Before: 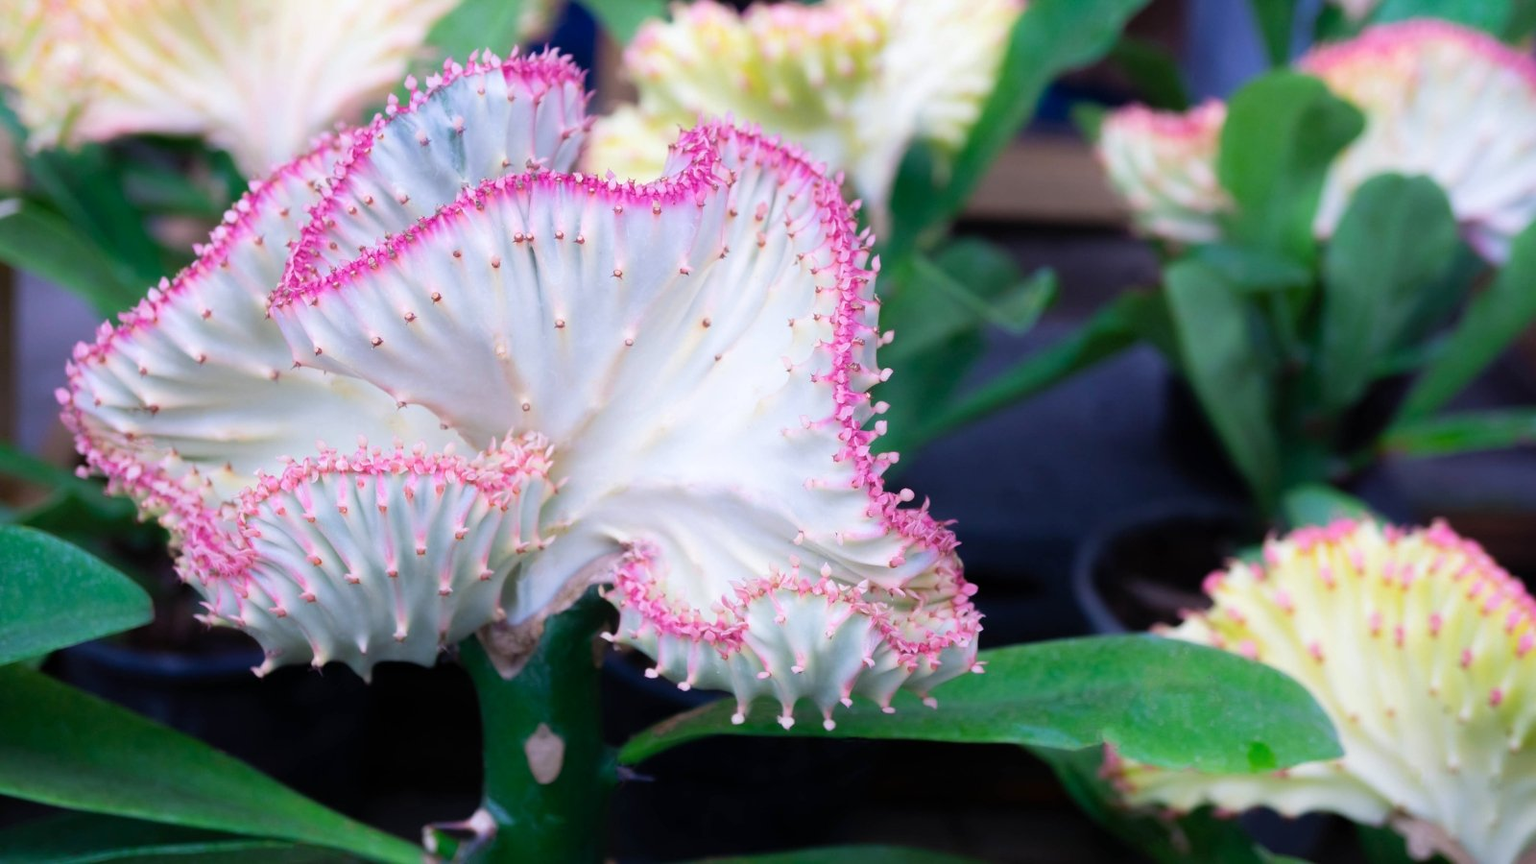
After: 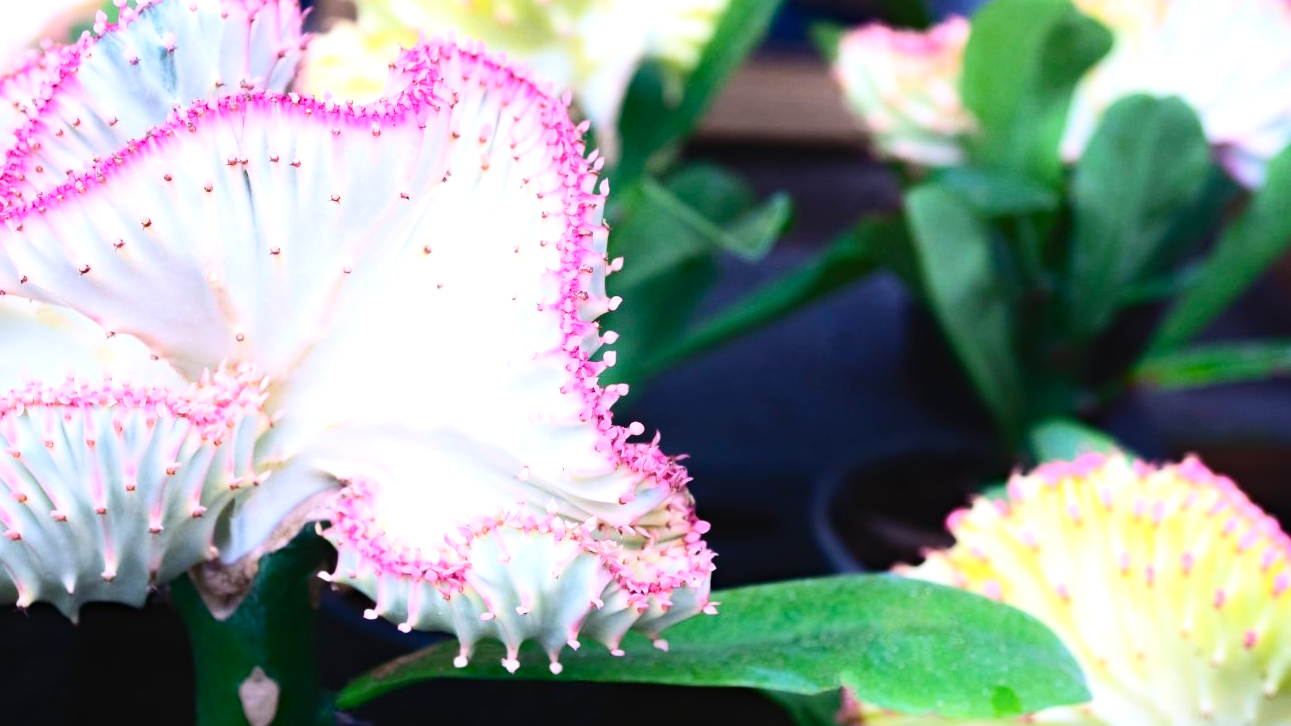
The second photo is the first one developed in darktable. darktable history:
contrast brightness saturation: contrast 0.277
crop: left 19.277%, top 9.683%, right 0%, bottom 9.626%
contrast equalizer: y [[0.5, 0.5, 0.472, 0.5, 0.5, 0.5], [0.5 ×6], [0.5 ×6], [0 ×6], [0 ×6]]
exposure: black level correction -0.005, exposure 0.625 EV, compensate highlight preservation false
haze removal: adaptive false
